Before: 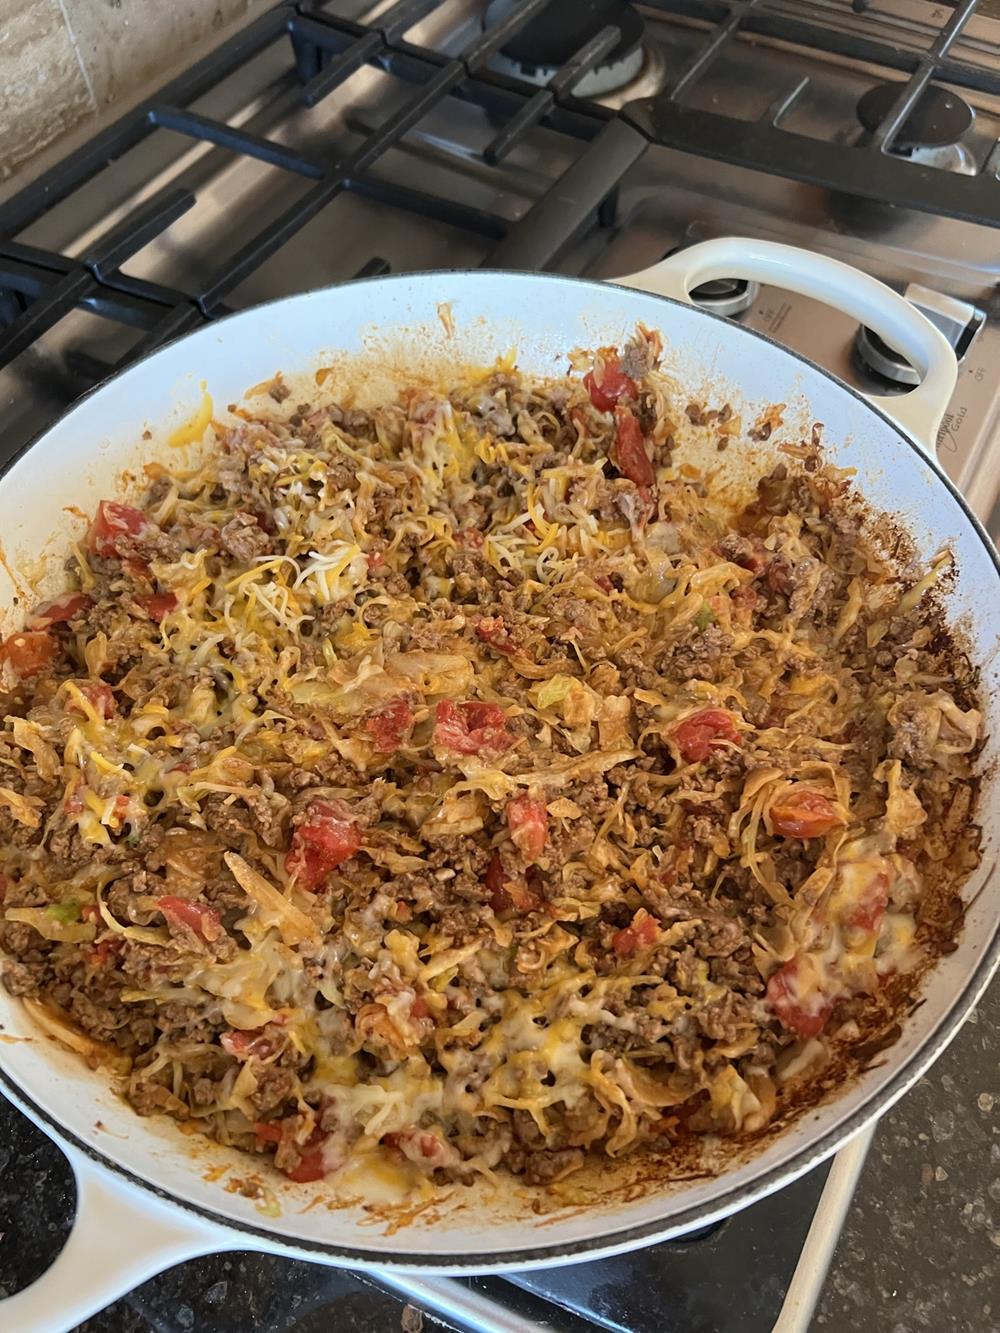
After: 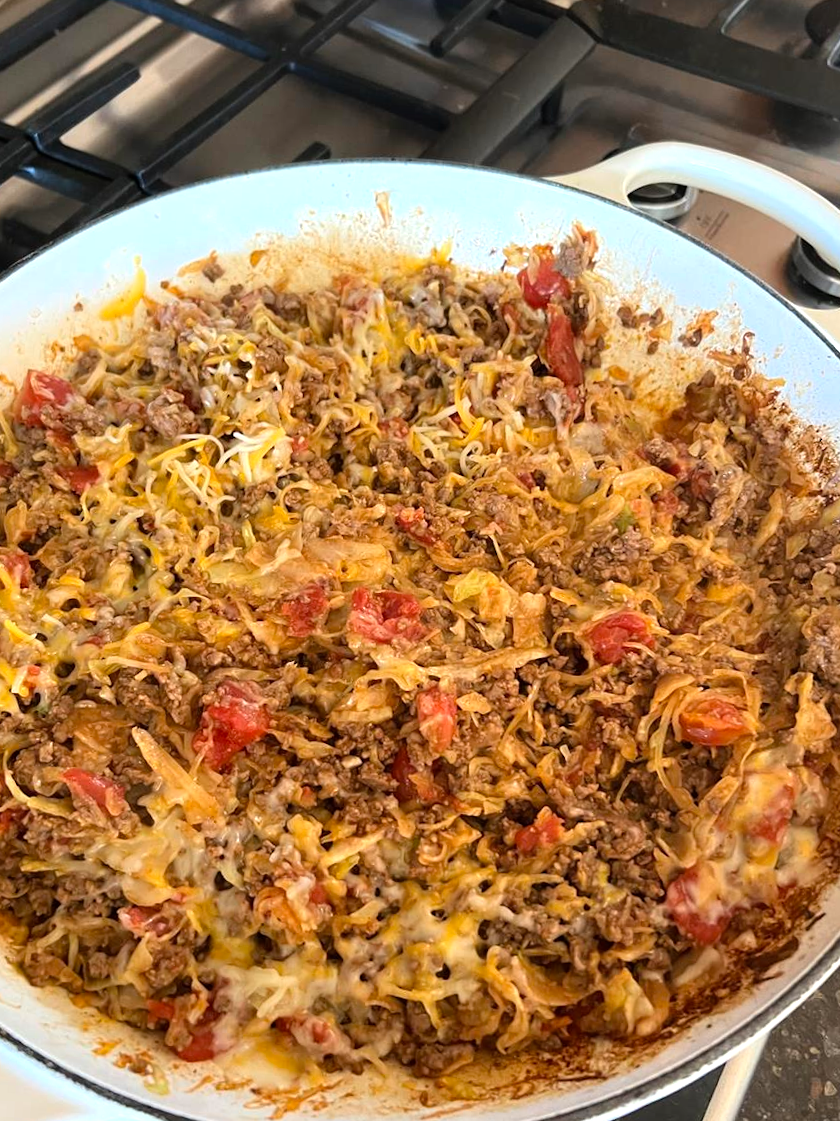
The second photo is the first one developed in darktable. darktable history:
crop and rotate: angle -3.2°, left 5.163%, top 5.172%, right 4.657%, bottom 4.547%
tone equalizer: -8 EV -0.408 EV, -7 EV -0.409 EV, -6 EV -0.356 EV, -5 EV -0.259 EV, -3 EV 0.19 EV, -2 EV 0.363 EV, -1 EV 0.386 EV, +0 EV 0.447 EV
